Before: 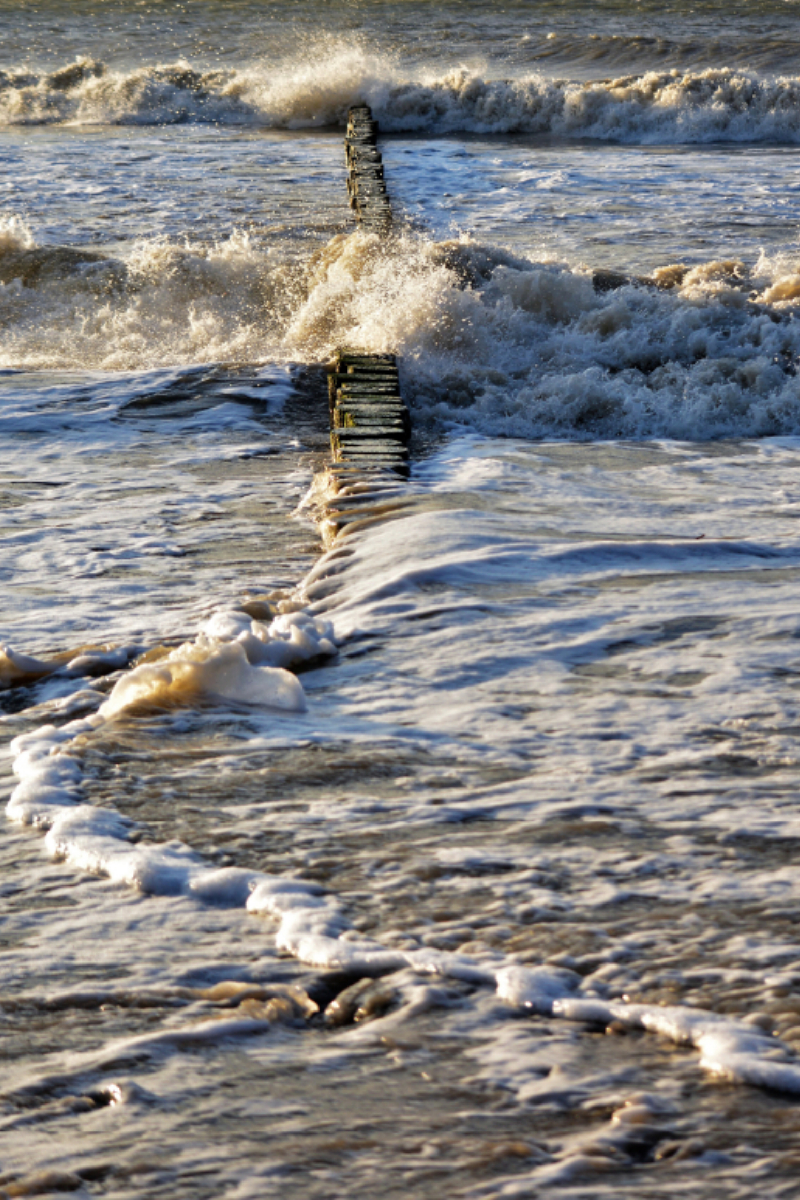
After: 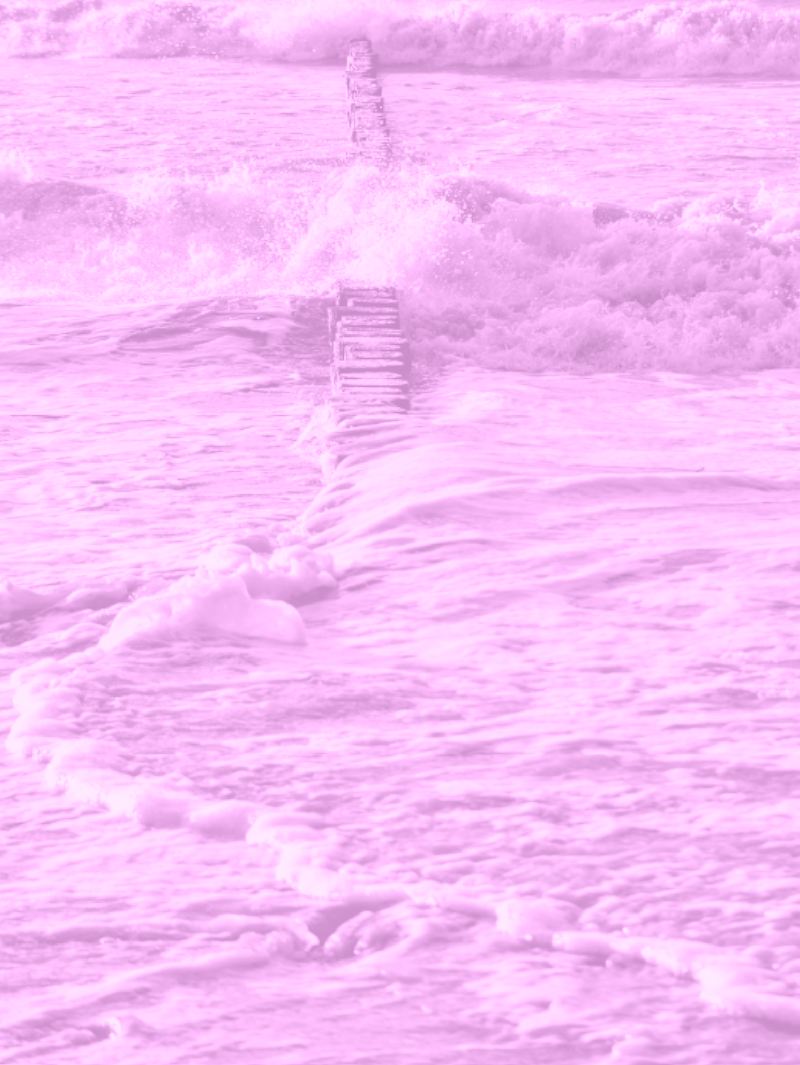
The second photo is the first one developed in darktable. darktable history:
local contrast: detail 130%
colorize: hue 331.2°, saturation 75%, source mix 30.28%, lightness 70.52%, version 1
crop and rotate: top 5.609%, bottom 5.609%
